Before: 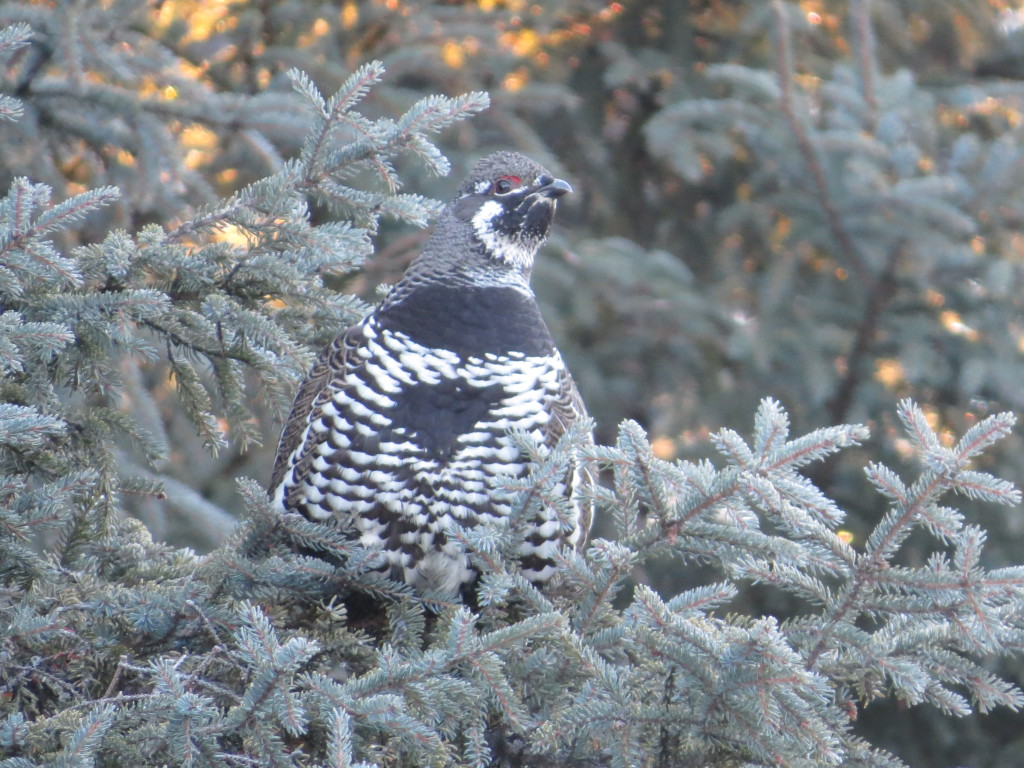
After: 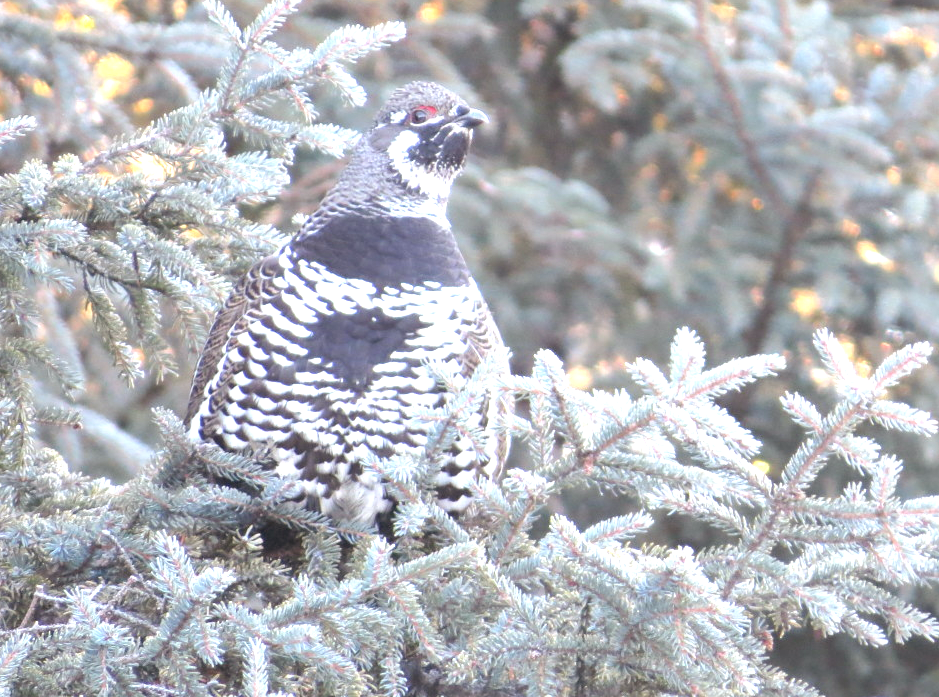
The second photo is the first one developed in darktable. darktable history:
color balance: lift [0.998, 0.998, 1.001, 1.002], gamma [0.995, 1.025, 0.992, 0.975], gain [0.995, 1.02, 0.997, 0.98]
crop and rotate: left 8.262%, top 9.226%
exposure: black level correction 0, exposure 1.1 EV, compensate exposure bias true, compensate highlight preservation false
